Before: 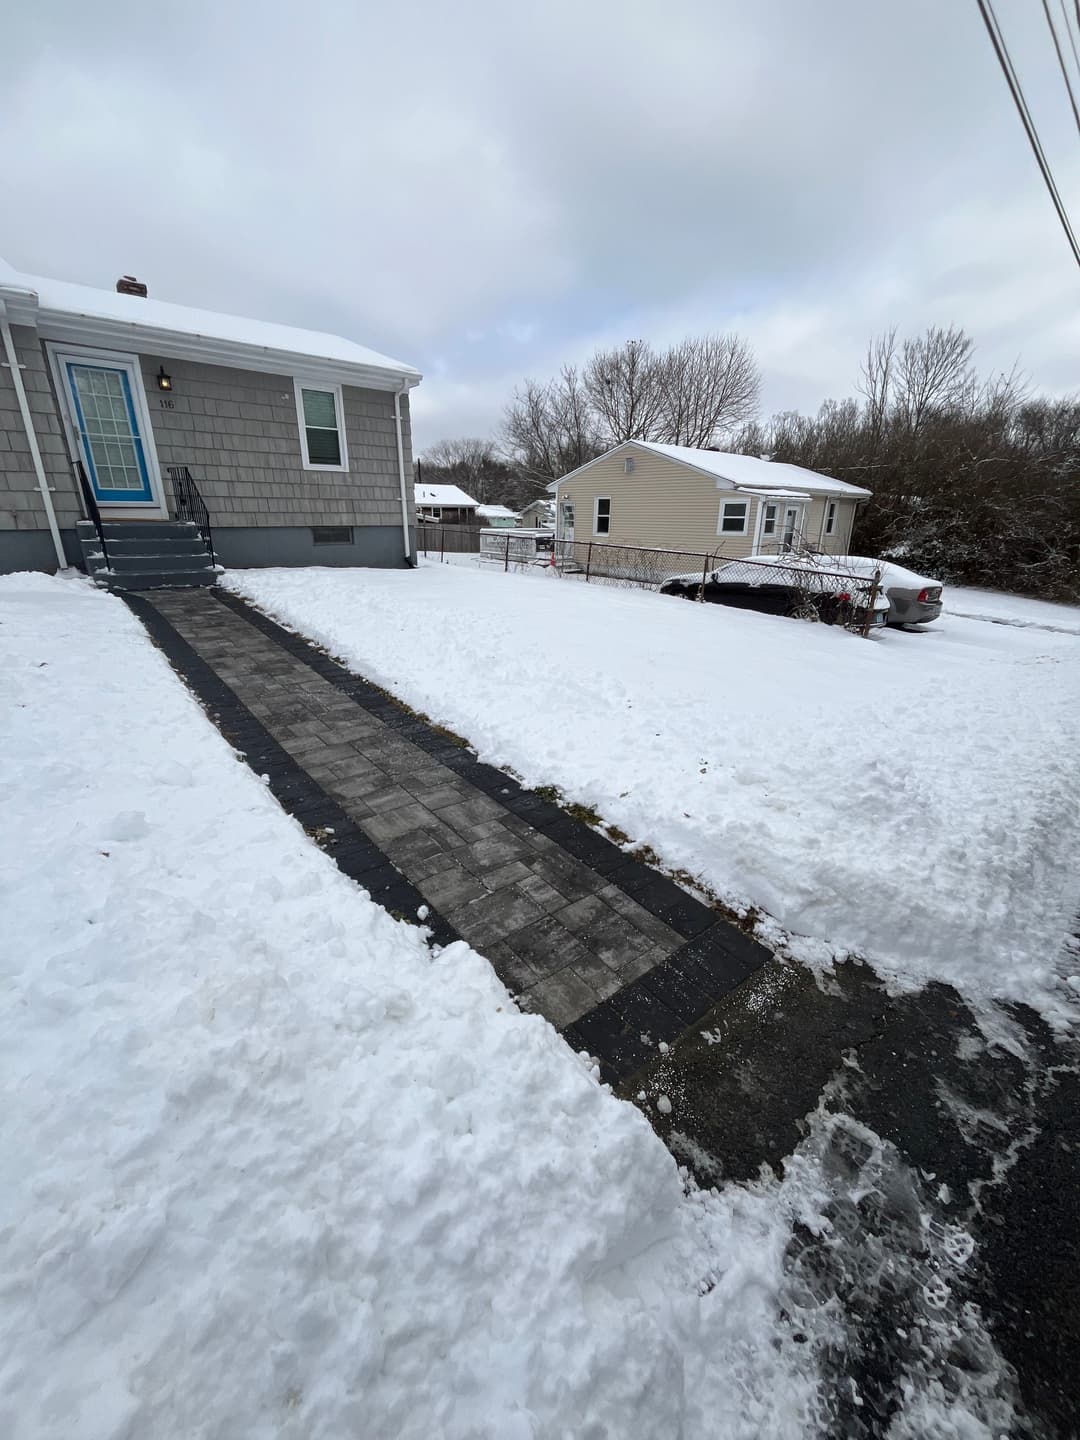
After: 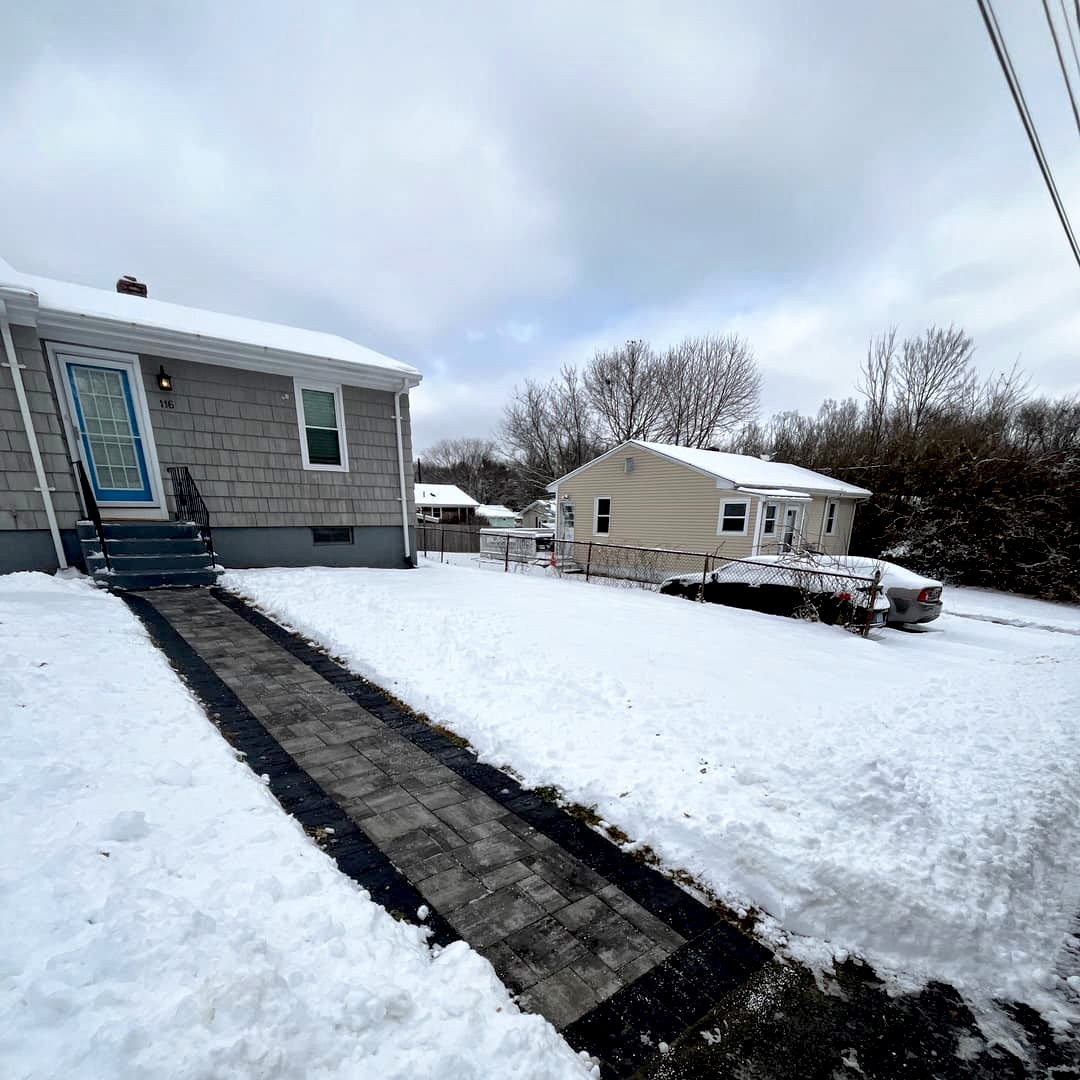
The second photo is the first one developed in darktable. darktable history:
local contrast: mode bilateral grid, contrast 20, coarseness 50, detail 120%, midtone range 0.2
base curve: curves: ch0 [(0.017, 0) (0.425, 0.441) (0.844, 0.933) (1, 1)], preserve colors none
crop: bottom 24.987%
